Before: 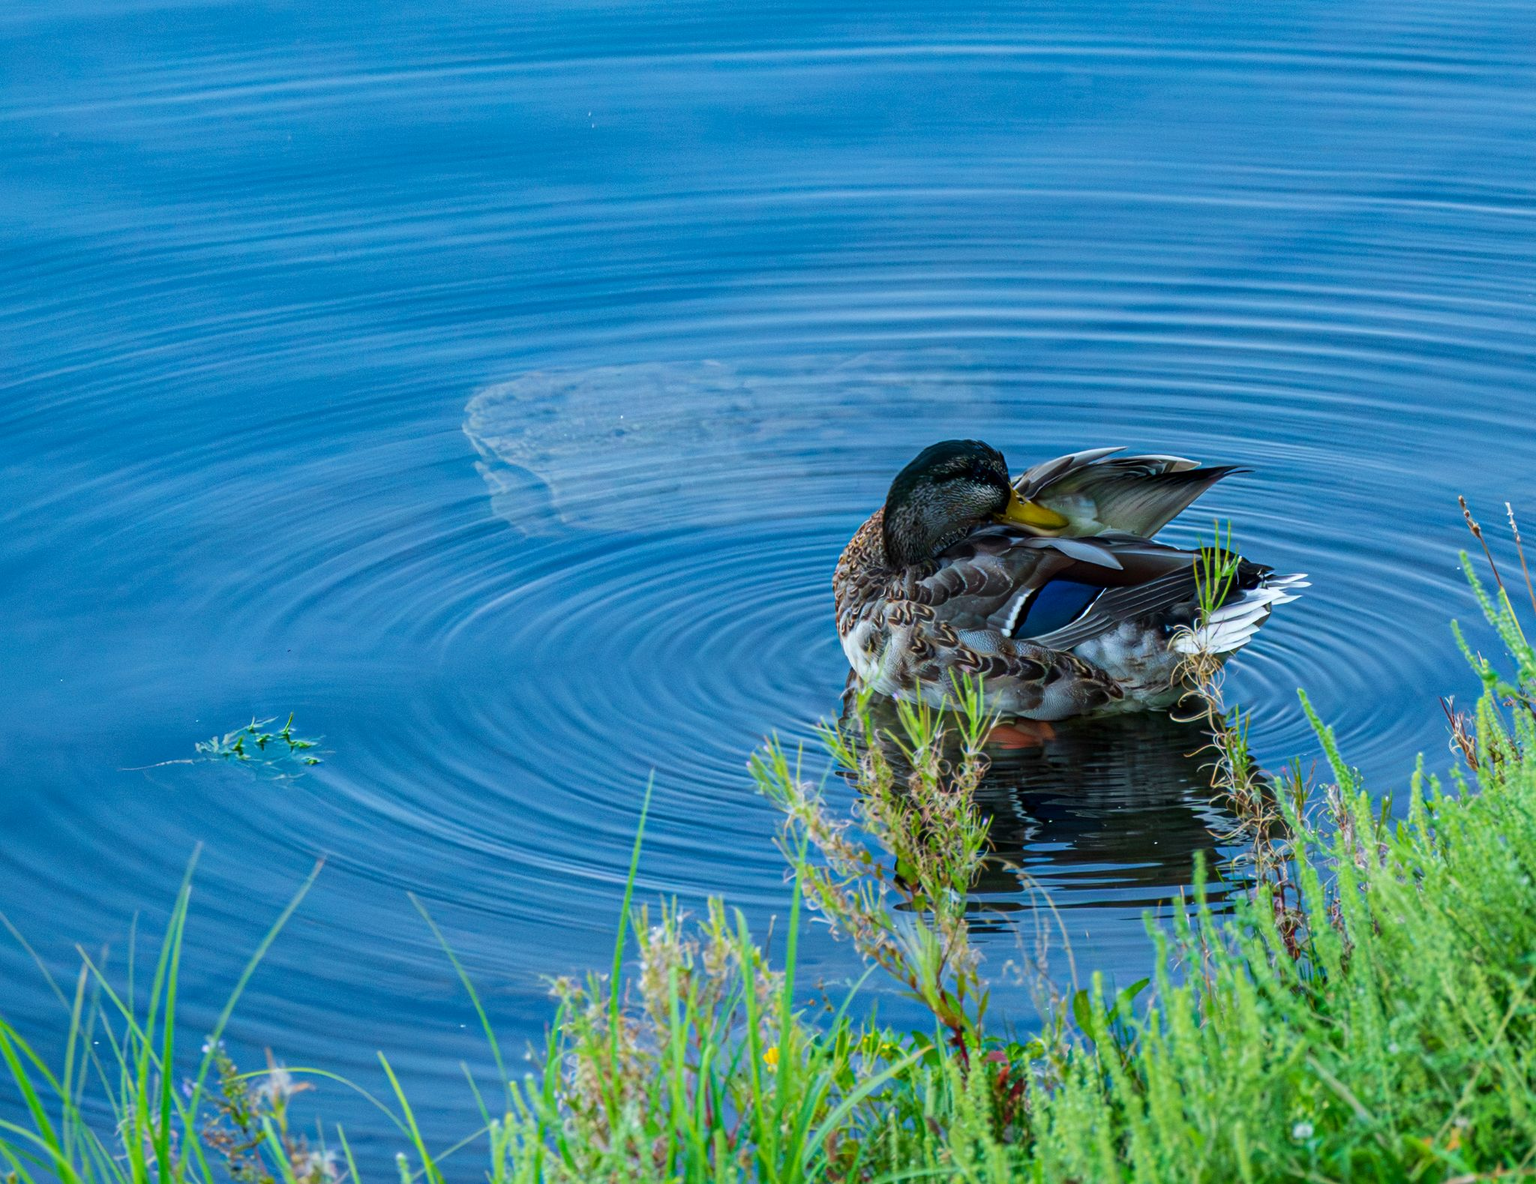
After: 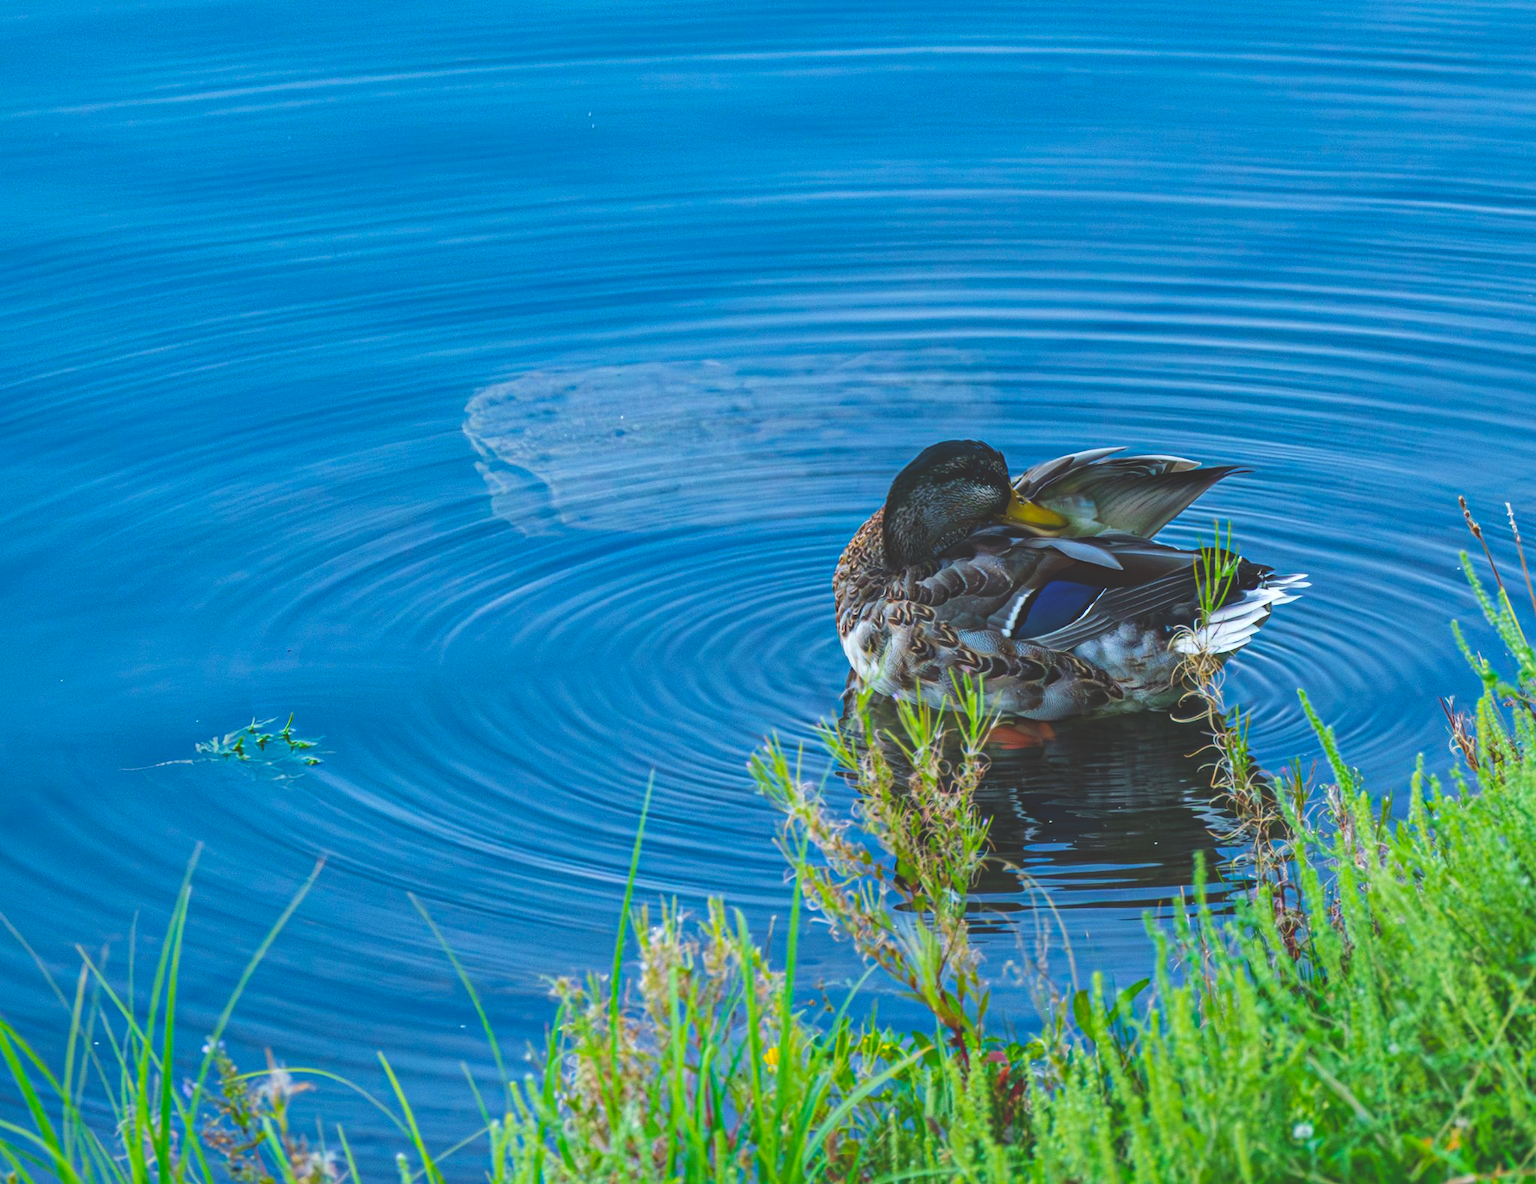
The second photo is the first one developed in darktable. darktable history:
exposure: black level correction -0.028, compensate highlight preservation false
haze removal: compatibility mode true, adaptive false
color balance rgb: highlights gain › chroma 0.134%, highlights gain › hue 332.26°, perceptual saturation grading › global saturation 19.645%
